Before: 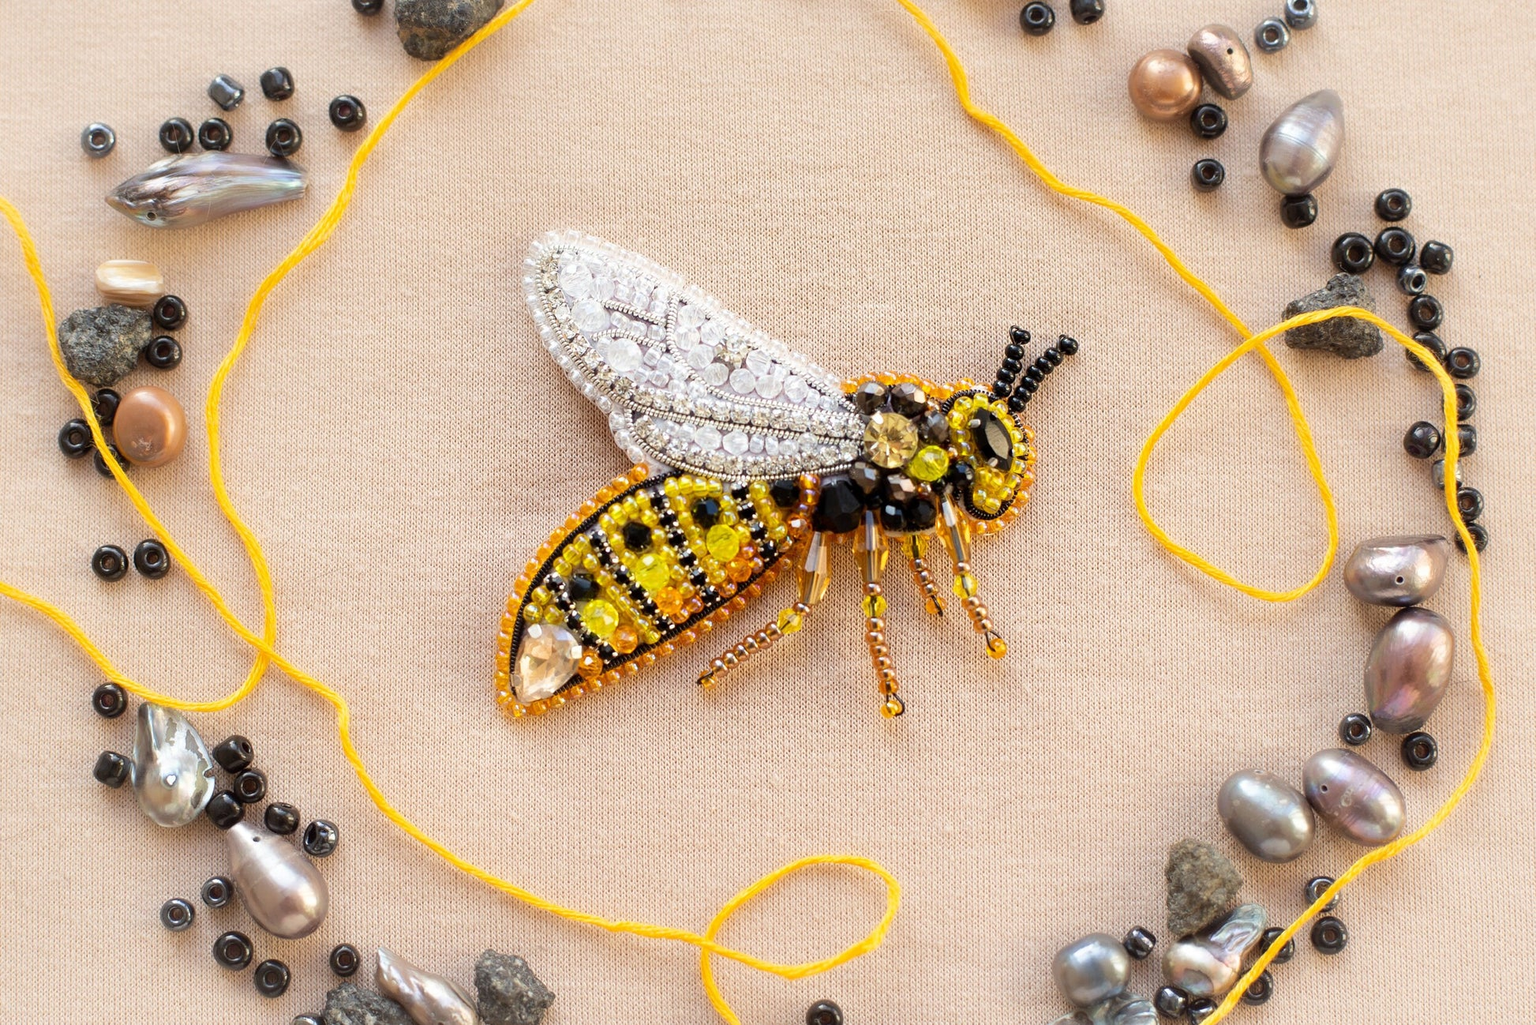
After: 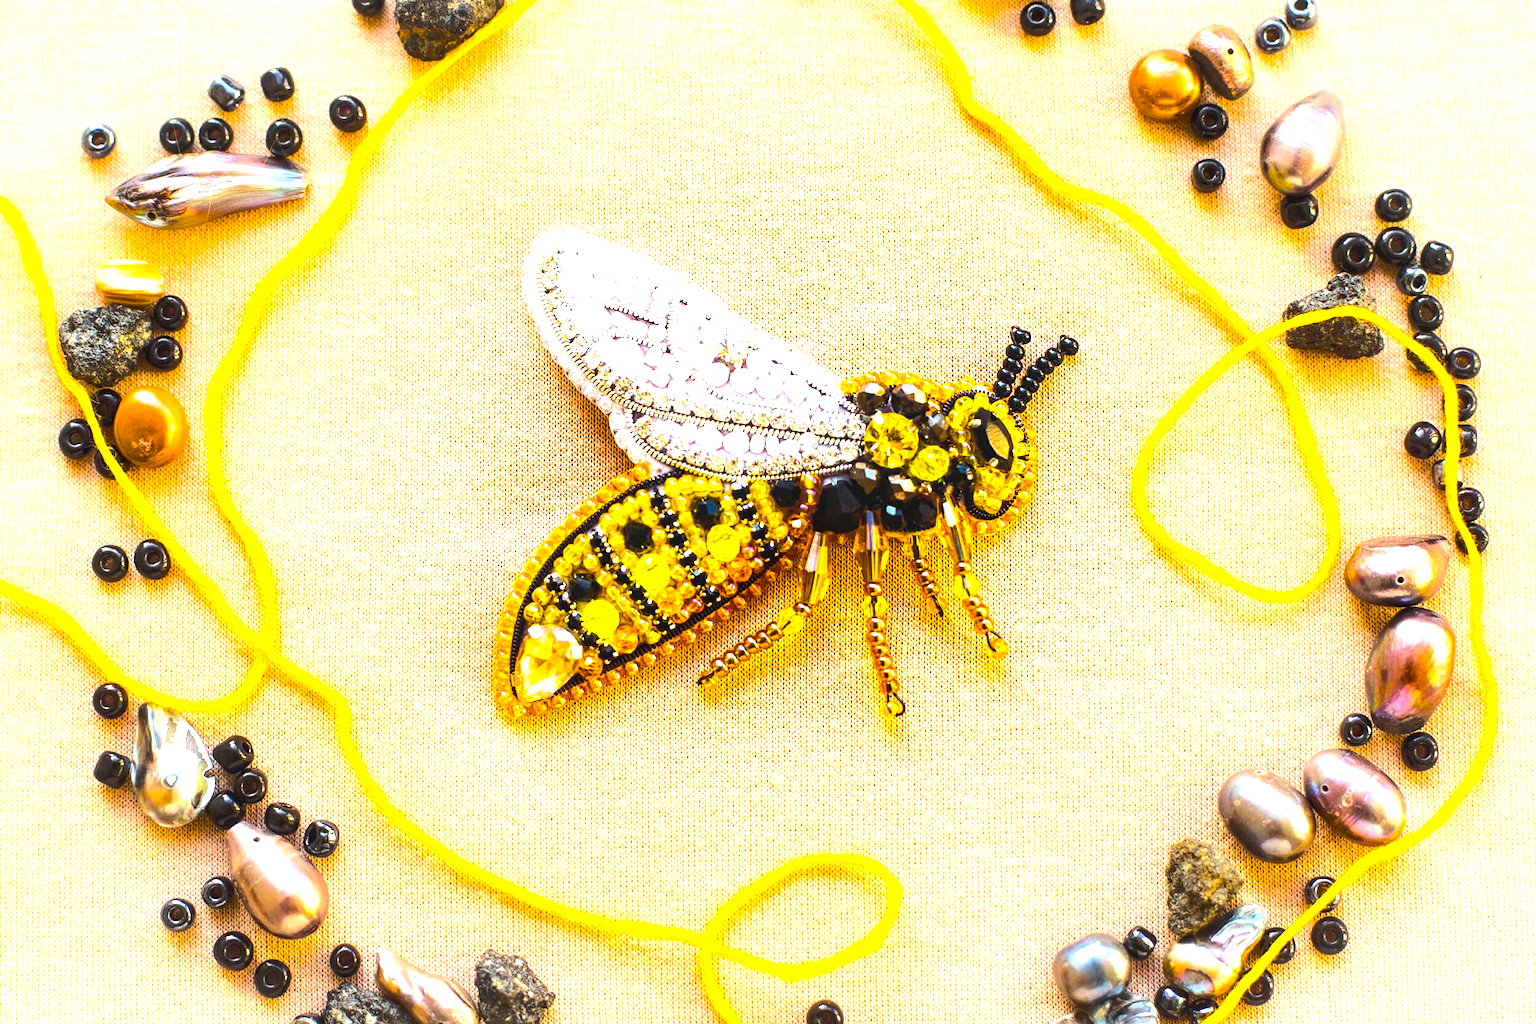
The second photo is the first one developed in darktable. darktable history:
local contrast: on, module defaults
color balance rgb: linear chroma grading › global chroma 40.15%, perceptual saturation grading › global saturation 60.58%, perceptual saturation grading › highlights 20.44%, perceptual saturation grading › shadows -50.36%, perceptual brilliance grading › highlights 2.19%, perceptual brilliance grading › mid-tones -50.36%, perceptual brilliance grading › shadows -50.36%
exposure: black level correction 0, exposure 1.1 EV, compensate exposure bias true, compensate highlight preservation false
